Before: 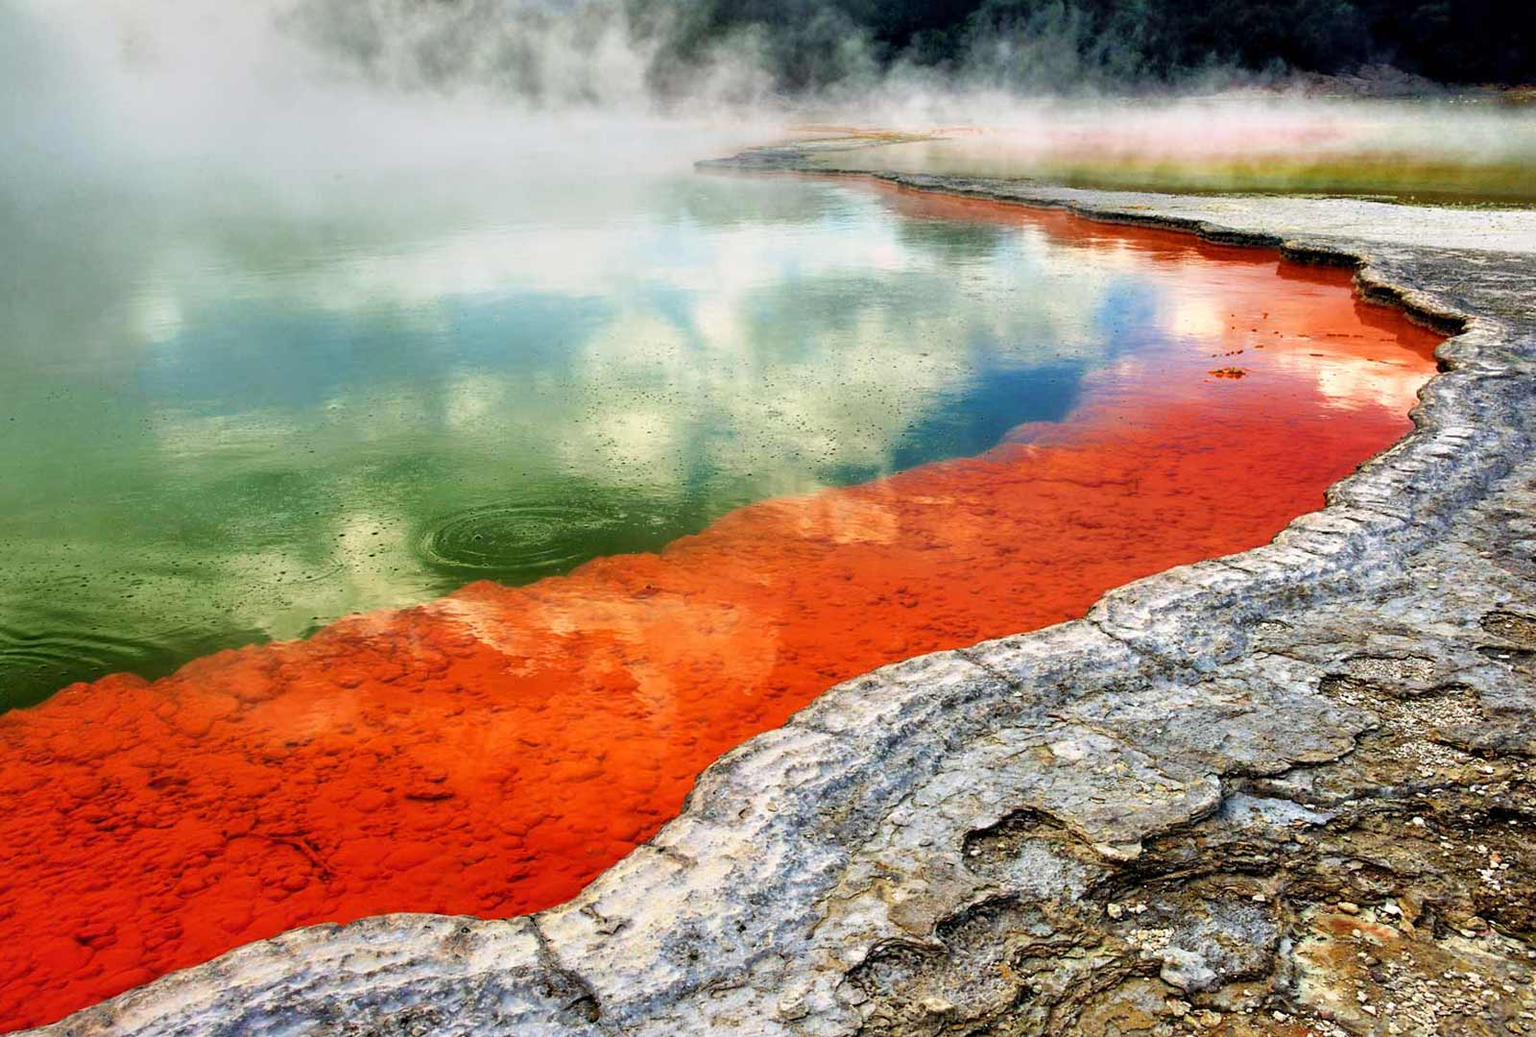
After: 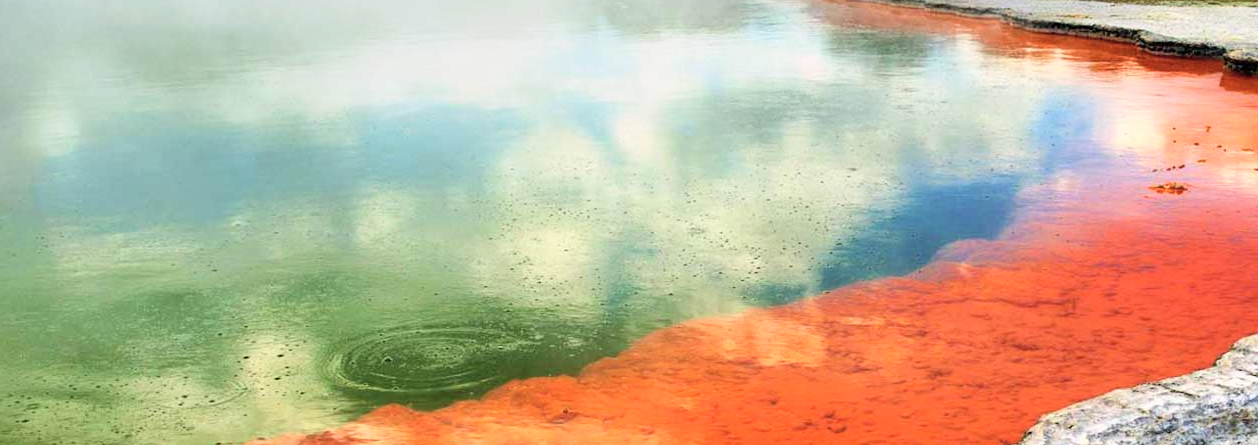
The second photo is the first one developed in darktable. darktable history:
crop: left 6.877%, top 18.59%, right 14.491%, bottom 40.136%
tone curve: curves: ch0 [(0, 0) (0.003, 0.004) (0.011, 0.015) (0.025, 0.033) (0.044, 0.059) (0.069, 0.093) (0.1, 0.133) (0.136, 0.182) (0.177, 0.237) (0.224, 0.3) (0.277, 0.369) (0.335, 0.437) (0.399, 0.511) (0.468, 0.584) (0.543, 0.656) (0.623, 0.729) (0.709, 0.8) (0.801, 0.872) (0.898, 0.935) (1, 1)], color space Lab, independent channels, preserve colors none
